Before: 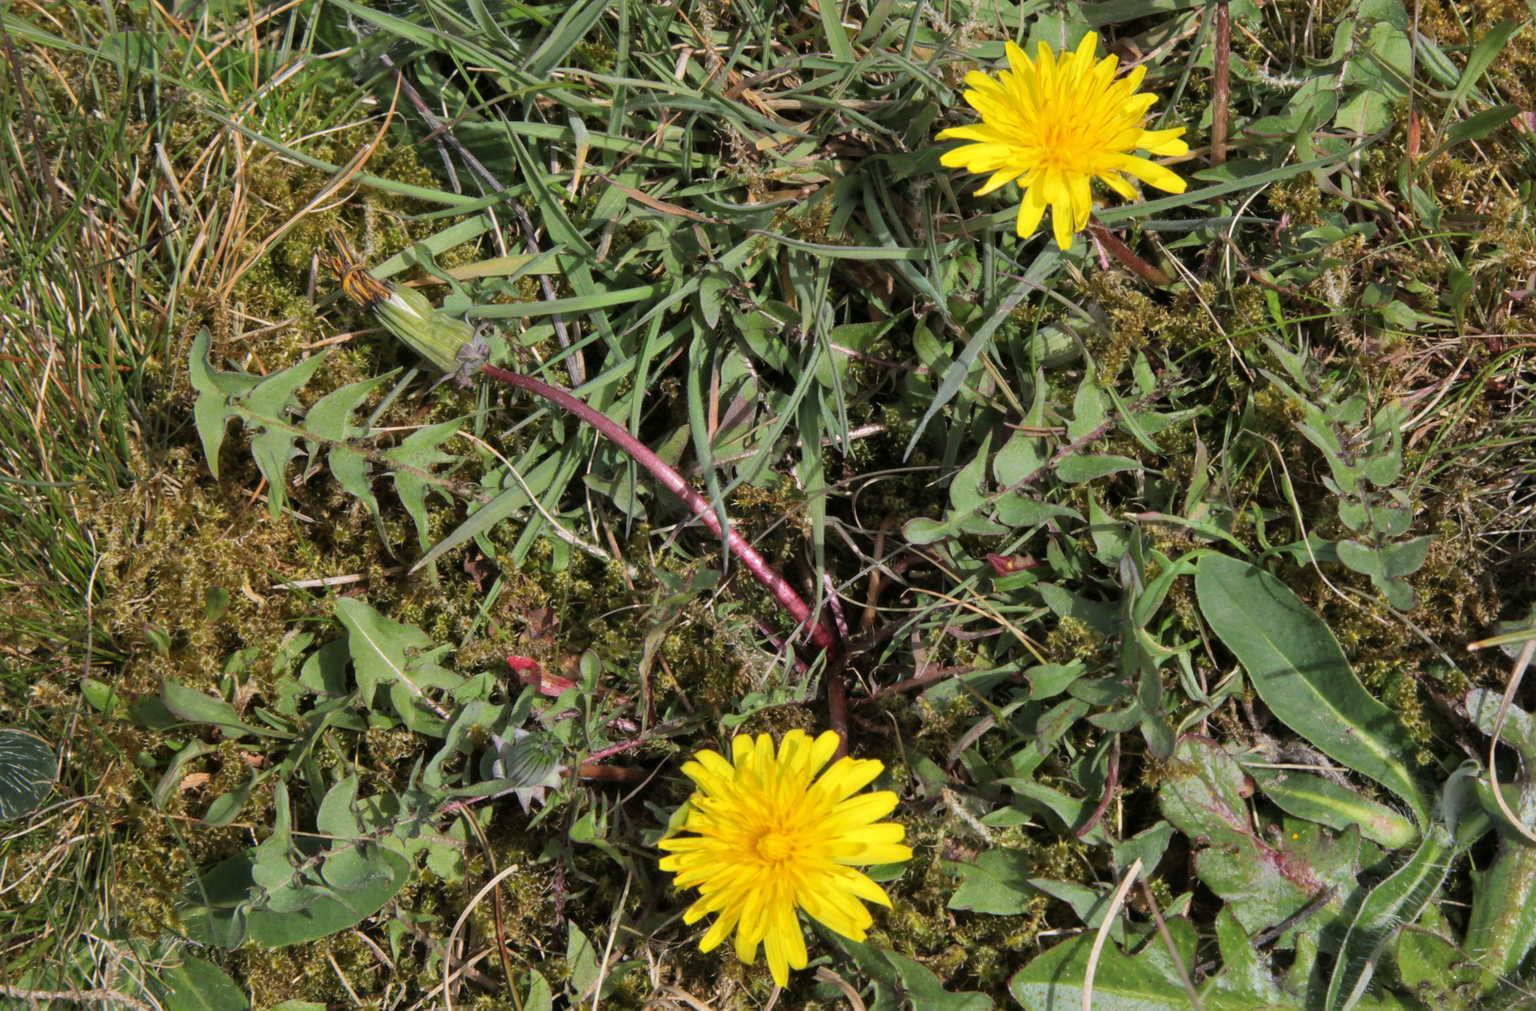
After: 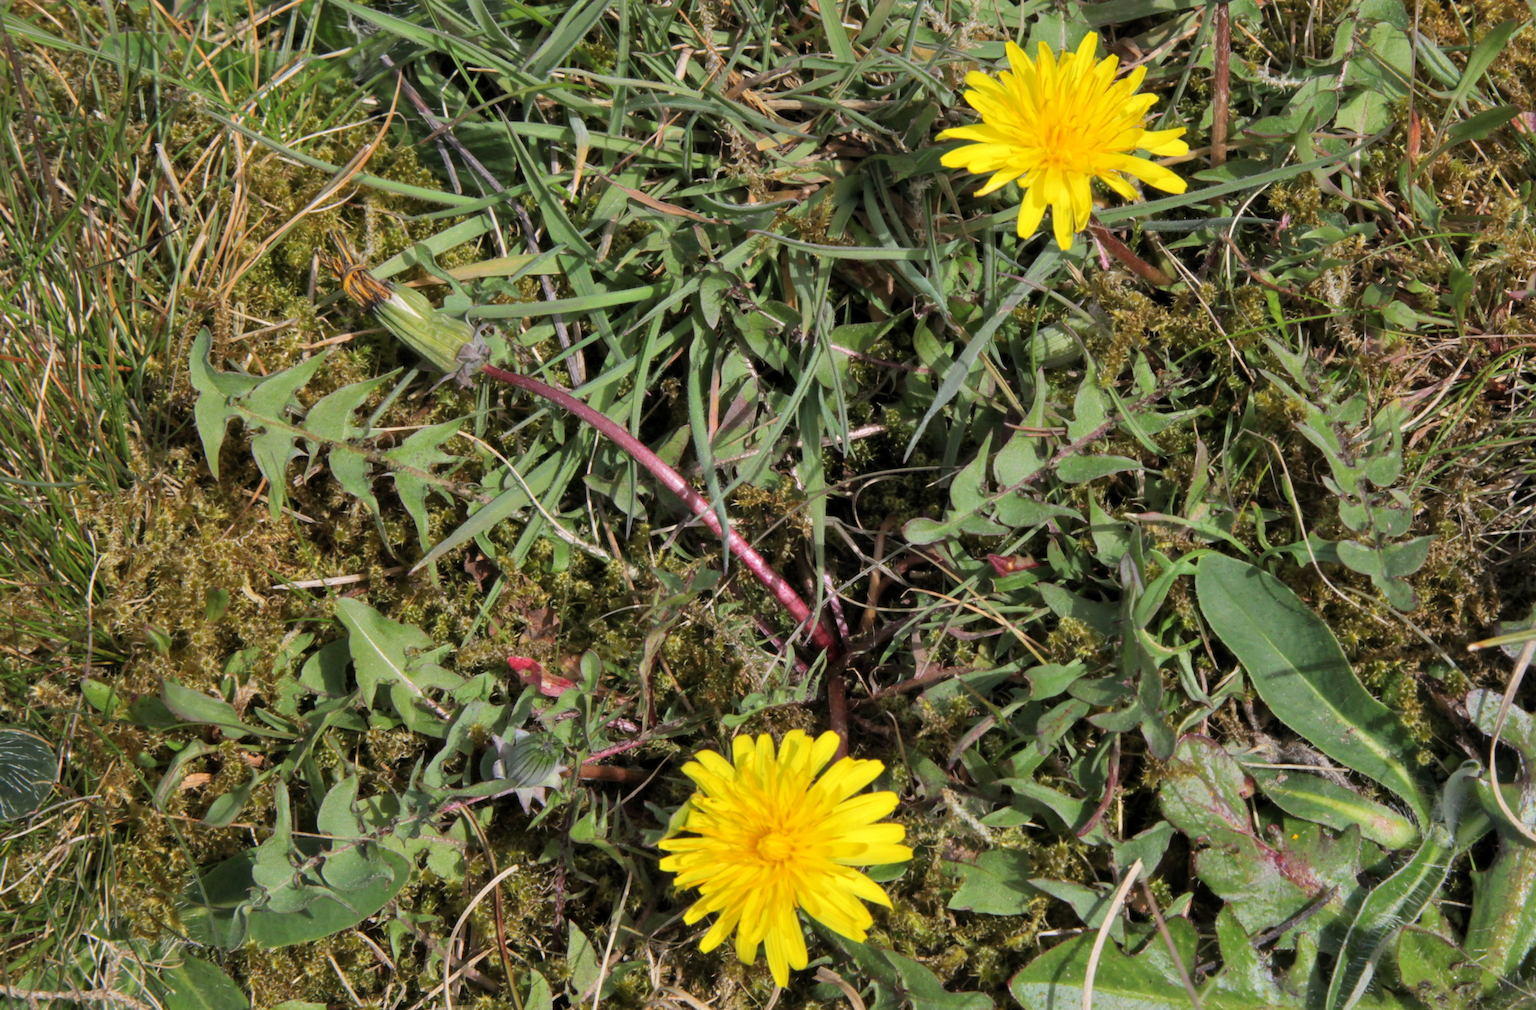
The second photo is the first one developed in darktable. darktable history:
levels: levels [0.018, 0.493, 1]
